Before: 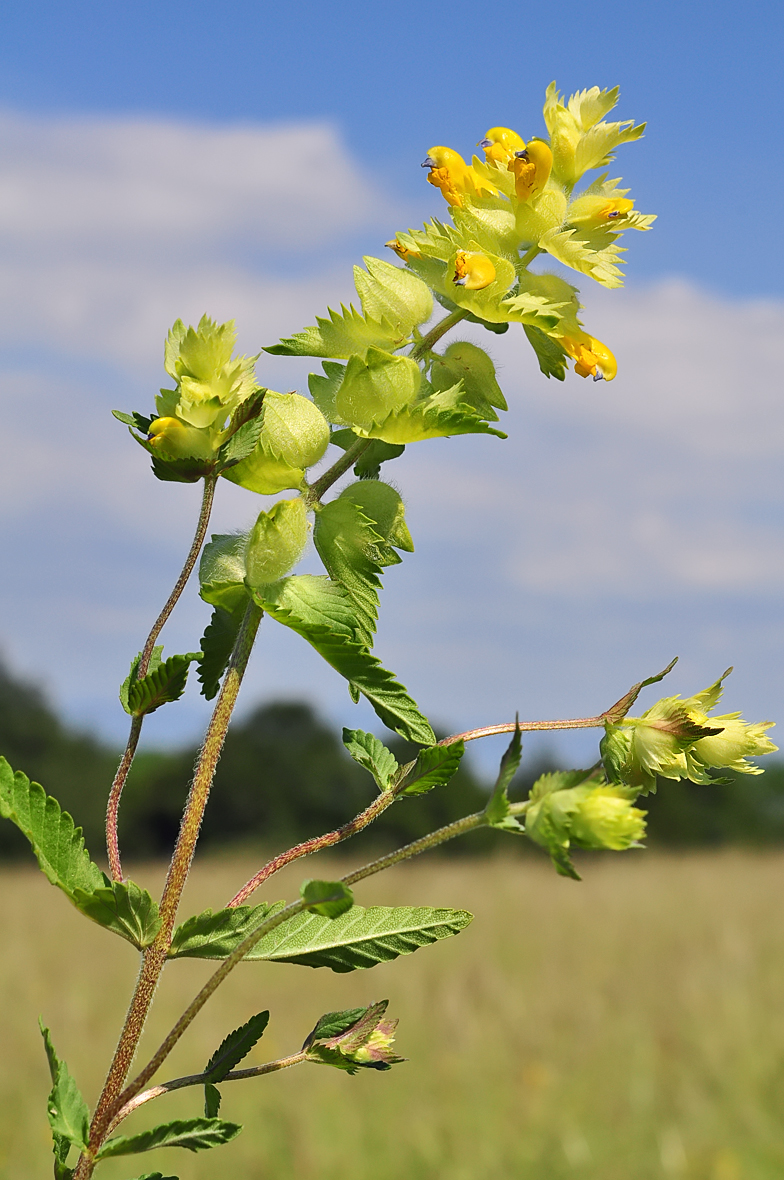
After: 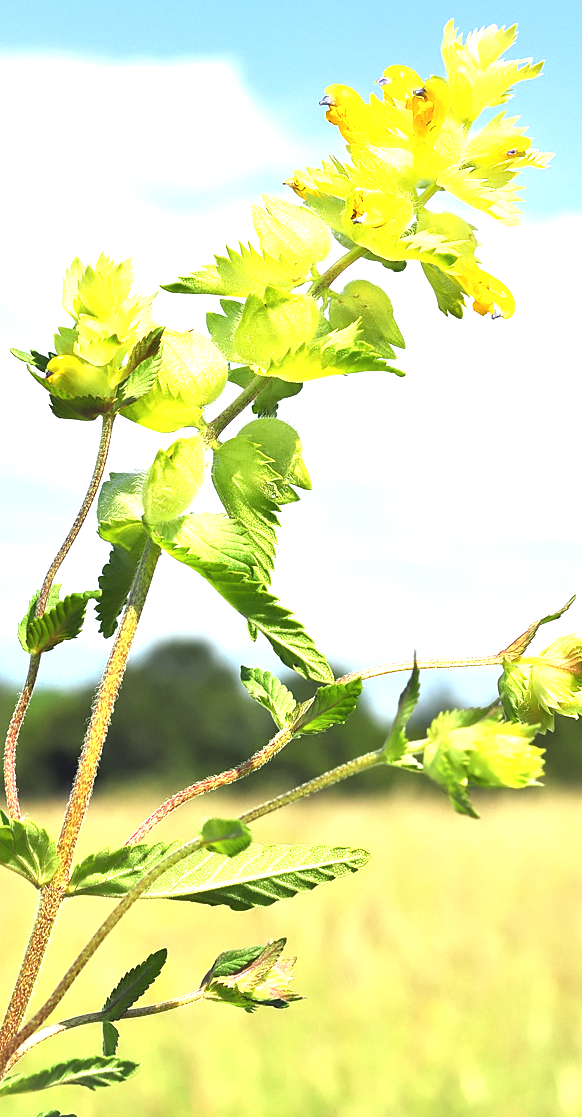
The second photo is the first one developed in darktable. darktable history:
crop and rotate: left 13.129%, top 5.276%, right 12.518%
tone equalizer: edges refinement/feathering 500, mask exposure compensation -1.57 EV, preserve details no
exposure: black level correction 0, exposure 1.581 EV, compensate highlight preservation false
vignetting: brightness 0.03, saturation -0.001
color correction: highlights a* -4.83, highlights b* 5.03, saturation 0.935
